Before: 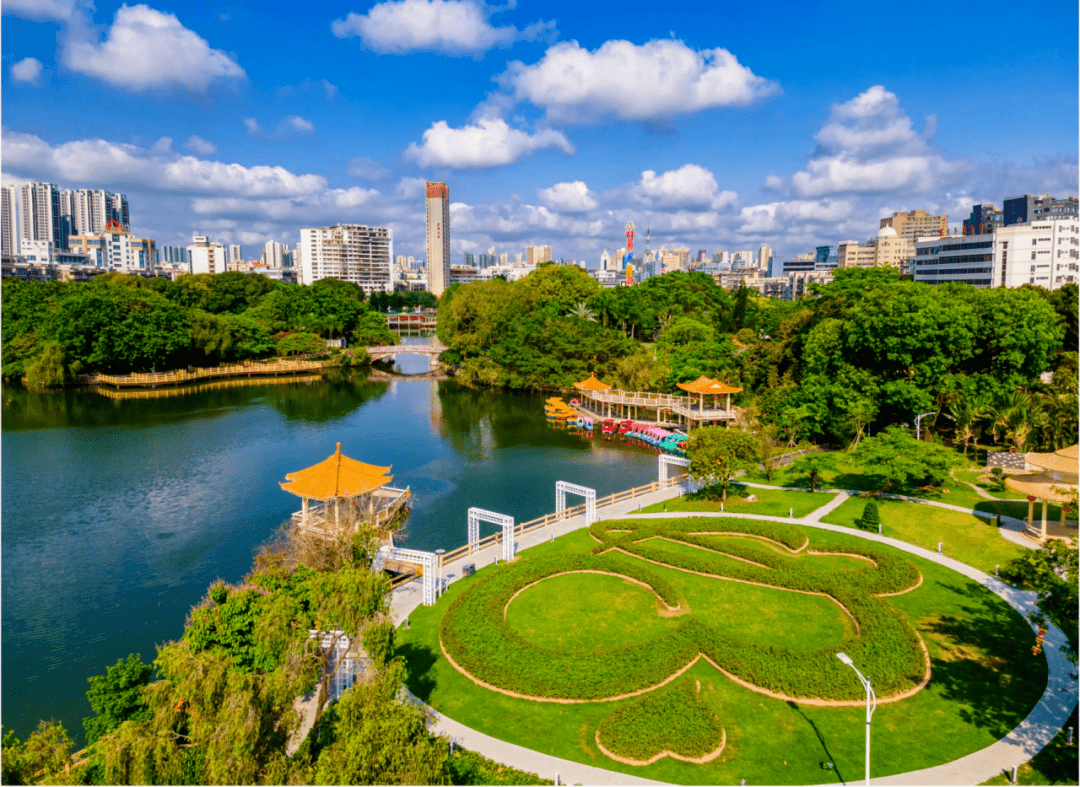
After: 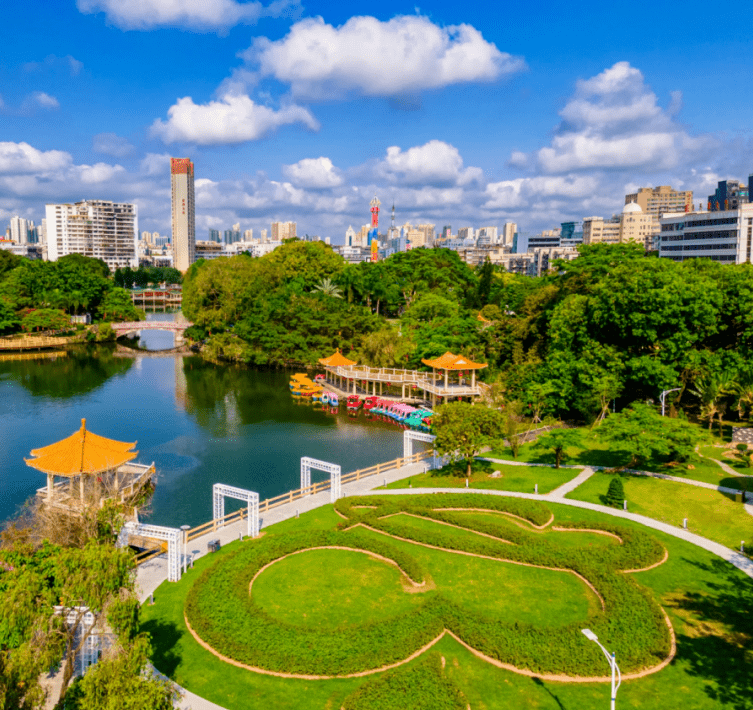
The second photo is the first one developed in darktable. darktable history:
crop and rotate: left 23.681%, top 3.27%, right 6.59%, bottom 6.491%
